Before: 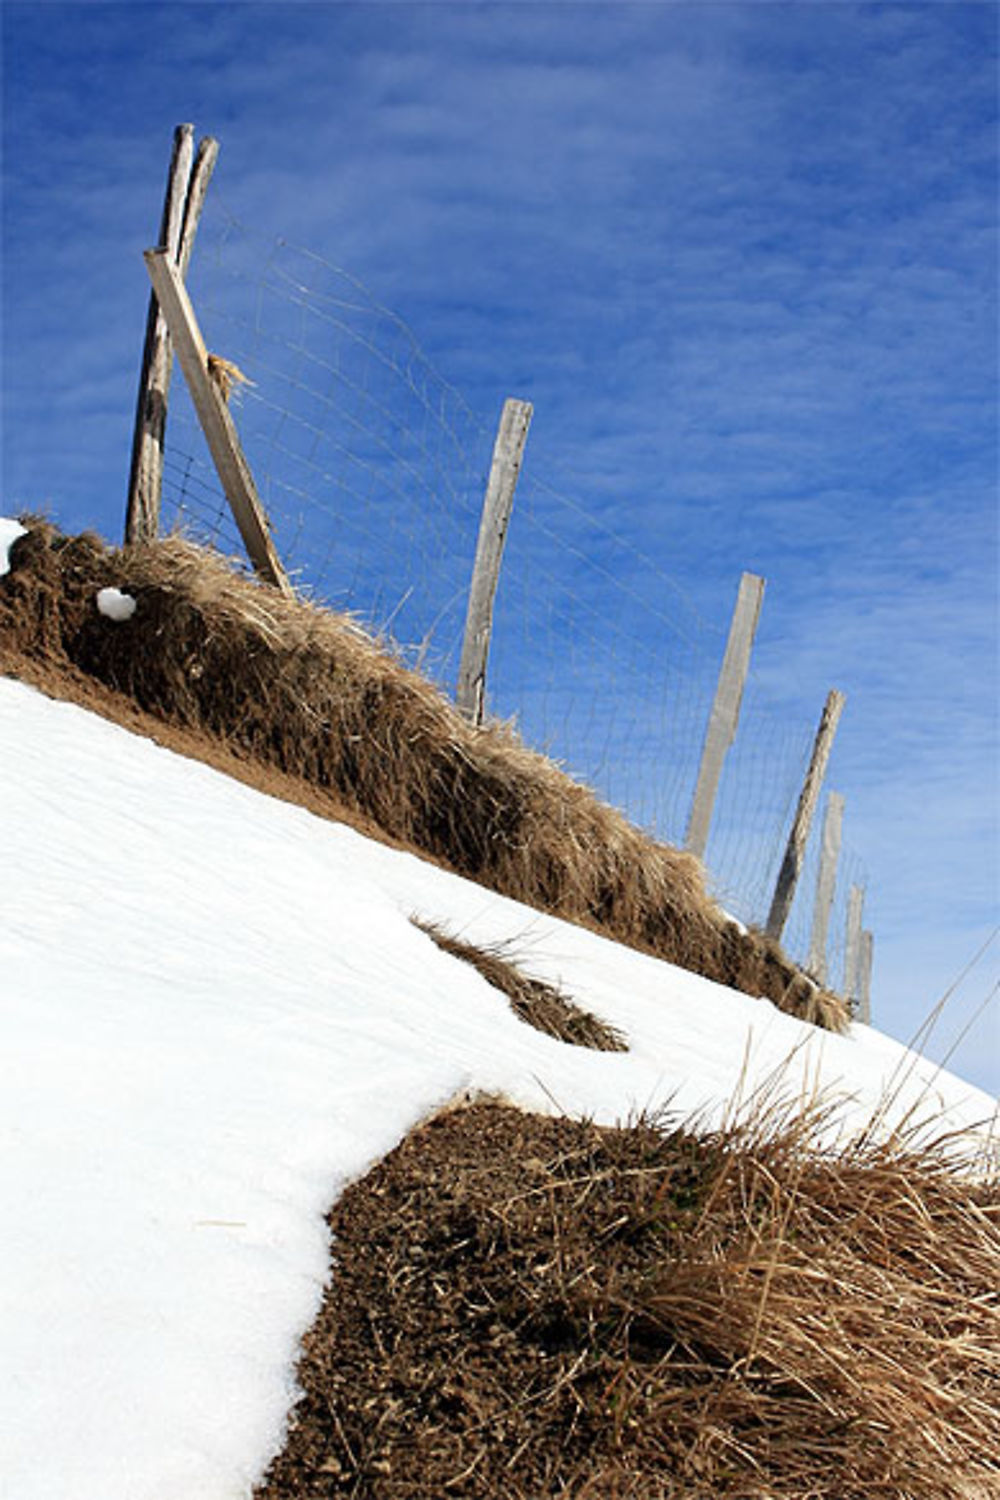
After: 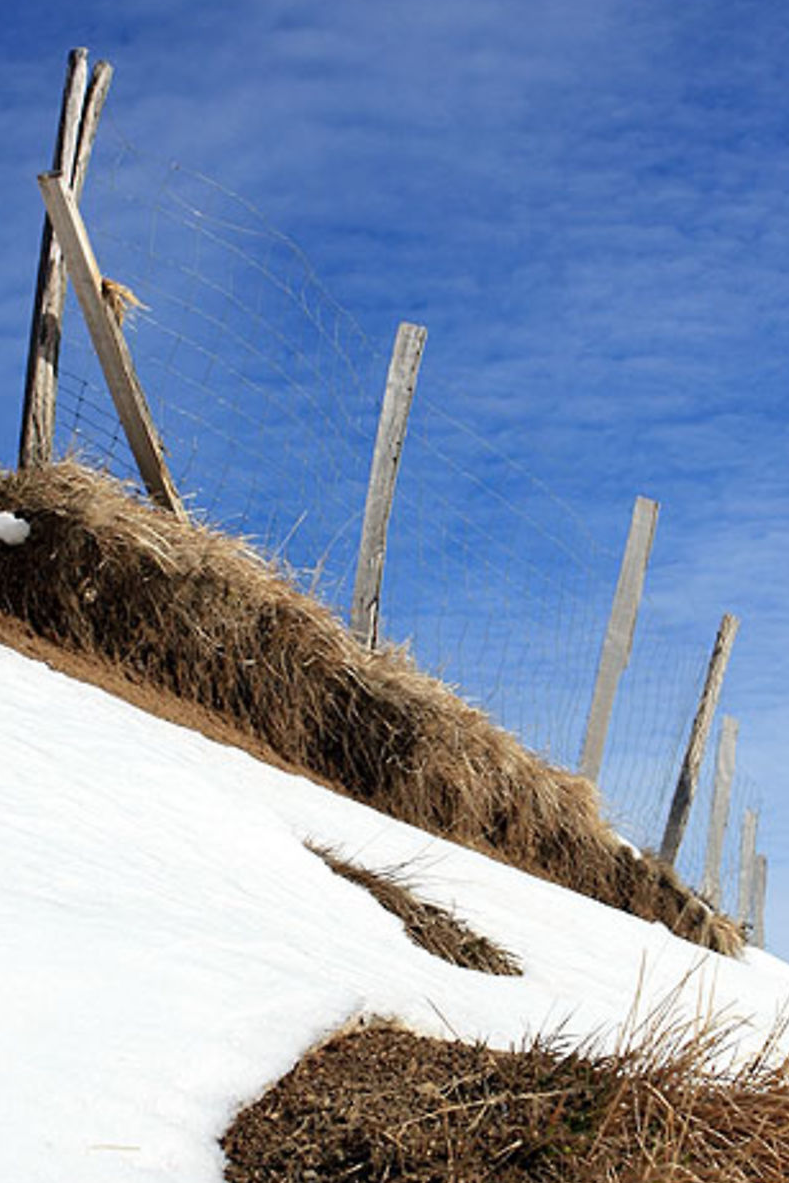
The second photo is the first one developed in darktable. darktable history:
crop and rotate: left 10.683%, top 5.122%, right 10.367%, bottom 15.984%
exposure: compensate highlight preservation false
